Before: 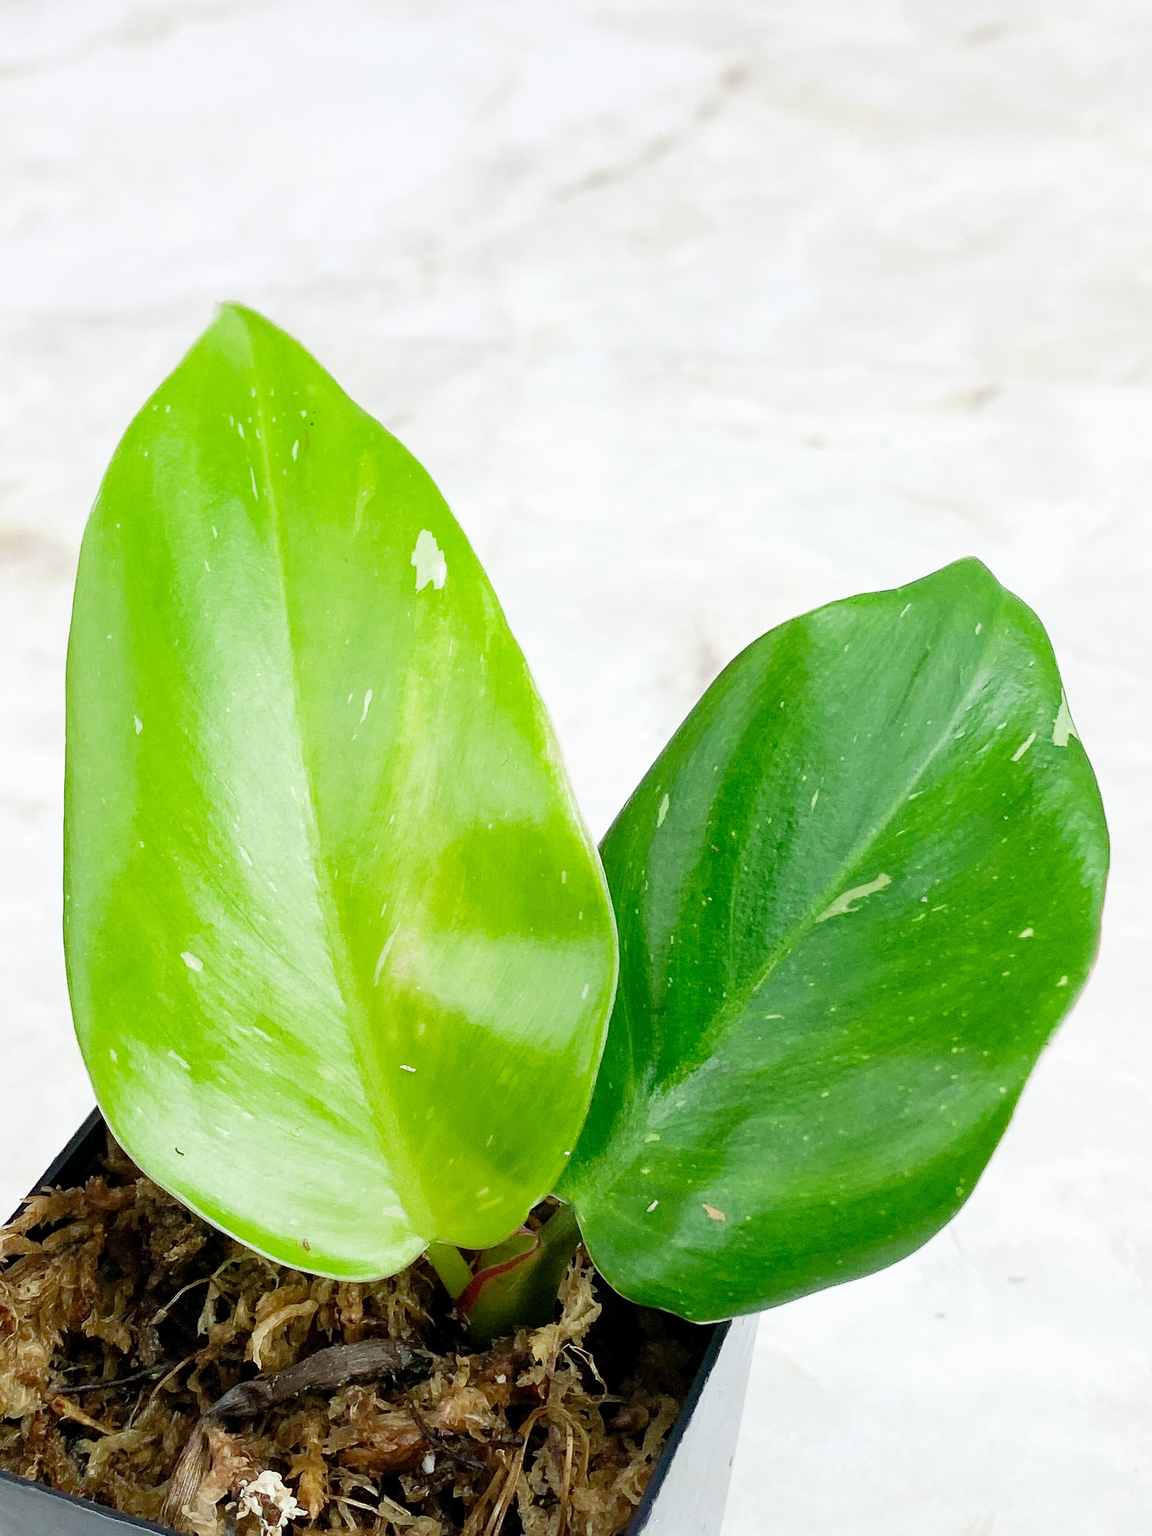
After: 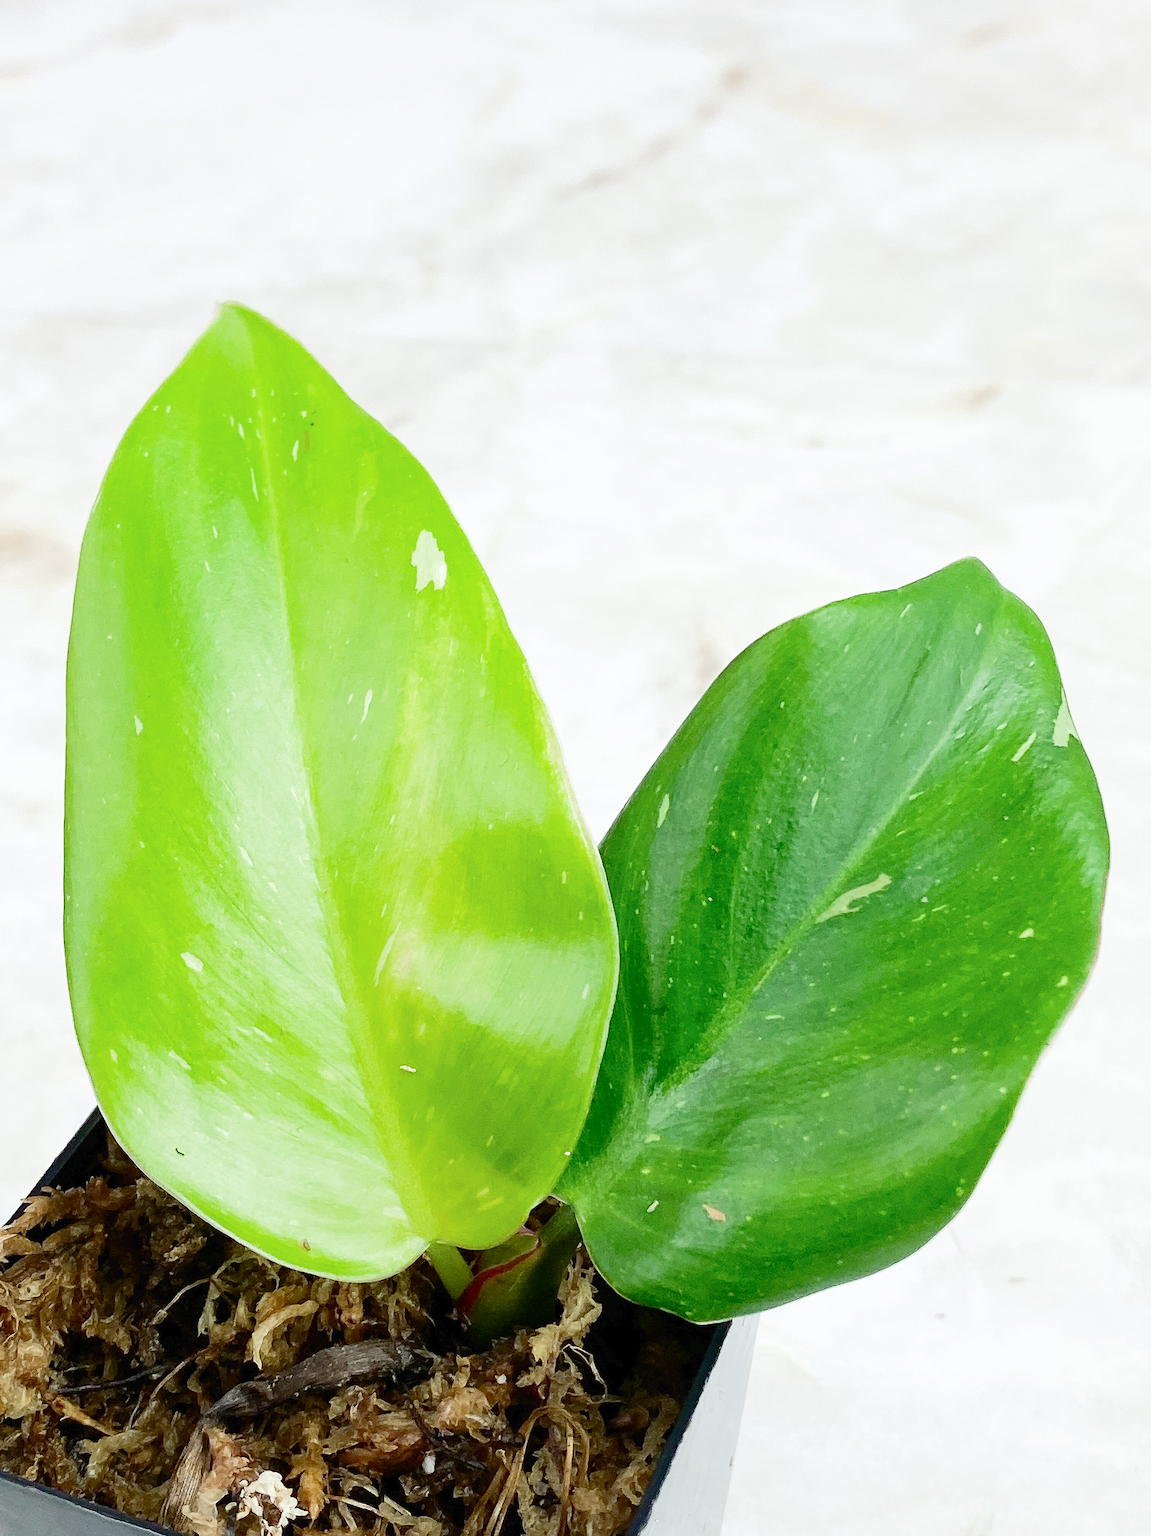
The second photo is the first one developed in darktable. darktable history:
tone curve: curves: ch0 [(0, 0) (0.003, 0.018) (0.011, 0.019) (0.025, 0.024) (0.044, 0.037) (0.069, 0.053) (0.1, 0.075) (0.136, 0.105) (0.177, 0.136) (0.224, 0.179) (0.277, 0.244) (0.335, 0.319) (0.399, 0.4) (0.468, 0.495) (0.543, 0.58) (0.623, 0.671) (0.709, 0.757) (0.801, 0.838) (0.898, 0.913) (1, 1)], color space Lab, independent channels, preserve colors none
